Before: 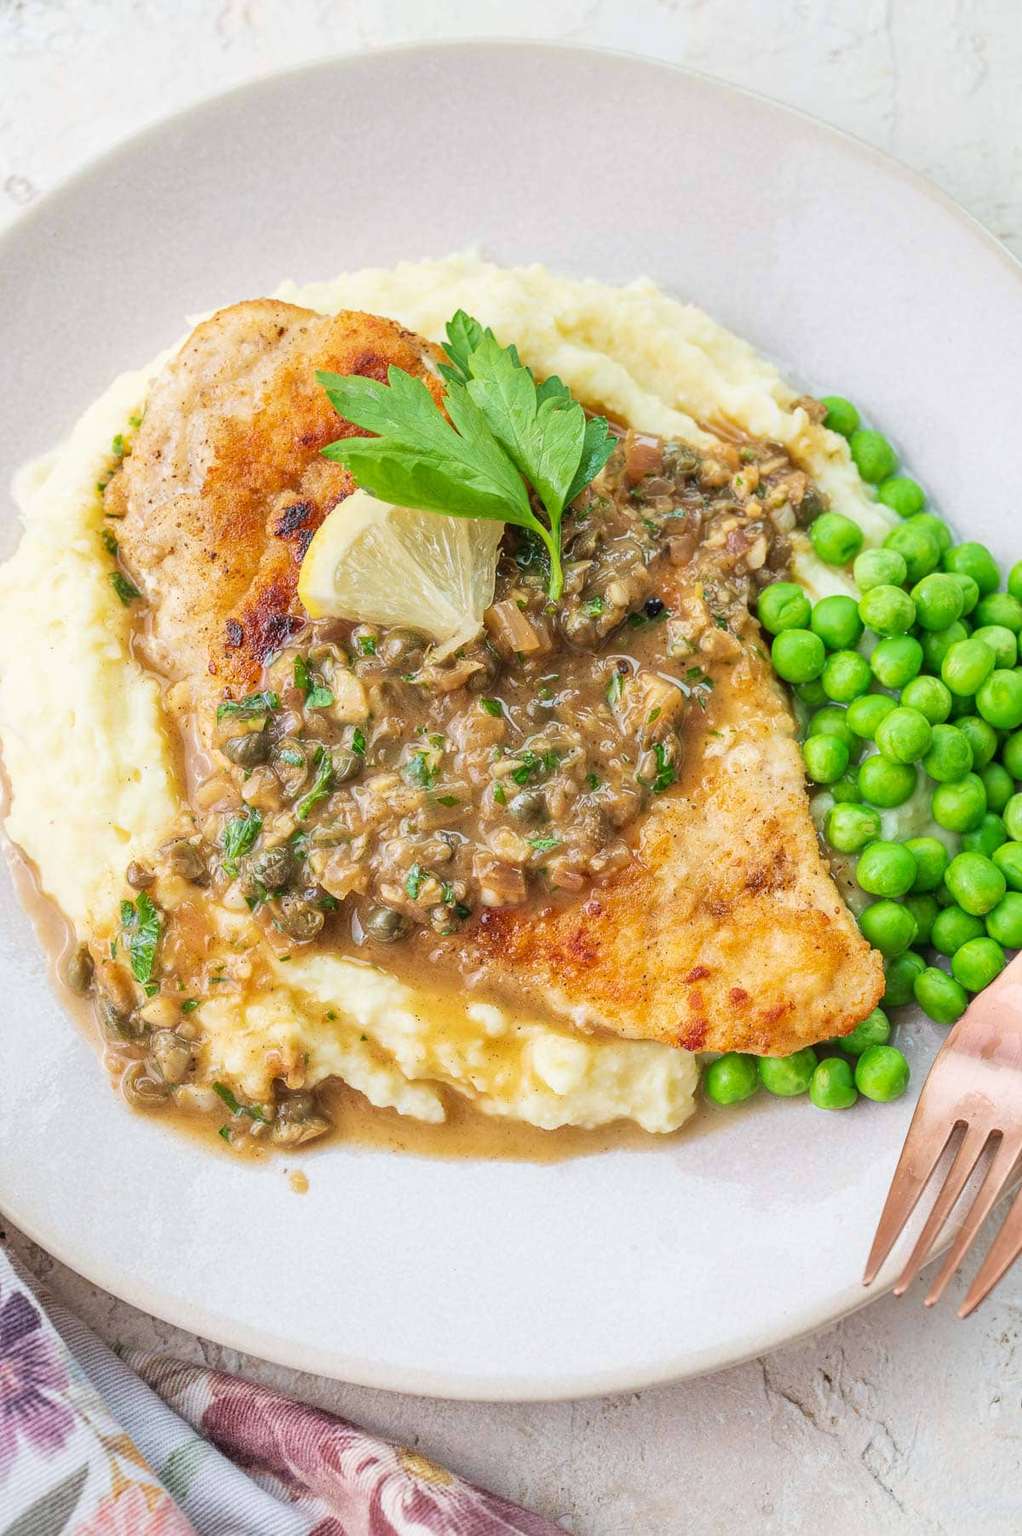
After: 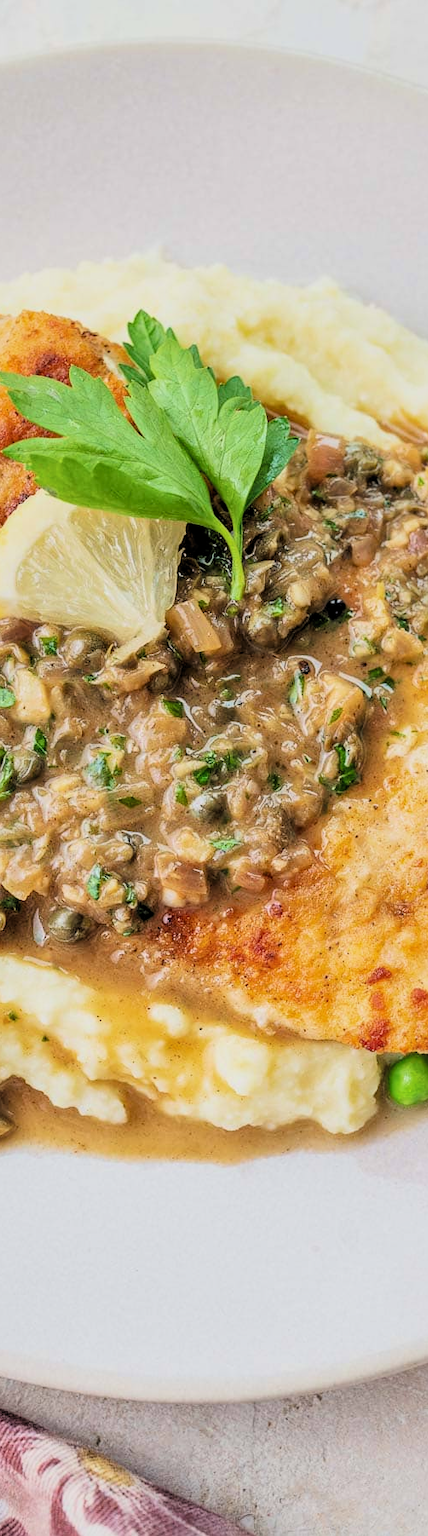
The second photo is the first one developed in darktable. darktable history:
crop: left 31.181%, right 26.885%
local contrast: mode bilateral grid, contrast 20, coarseness 50, detail 120%, midtone range 0.2
filmic rgb: black relative exposure -5.03 EV, white relative exposure 3.98 EV, hardness 2.89, contrast 1.301, highlights saturation mix -10.5%, color science v6 (2022)
